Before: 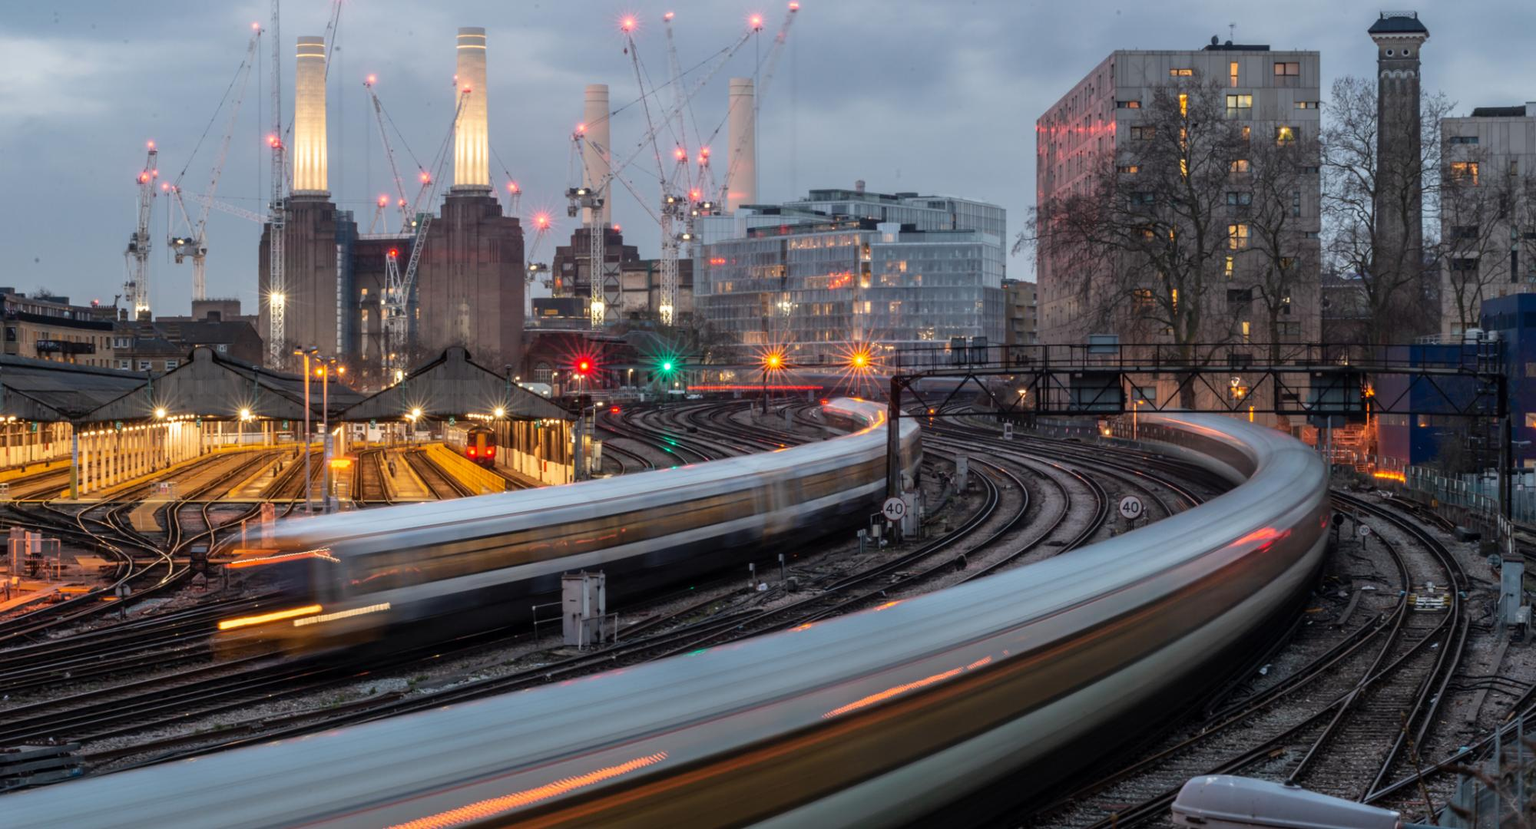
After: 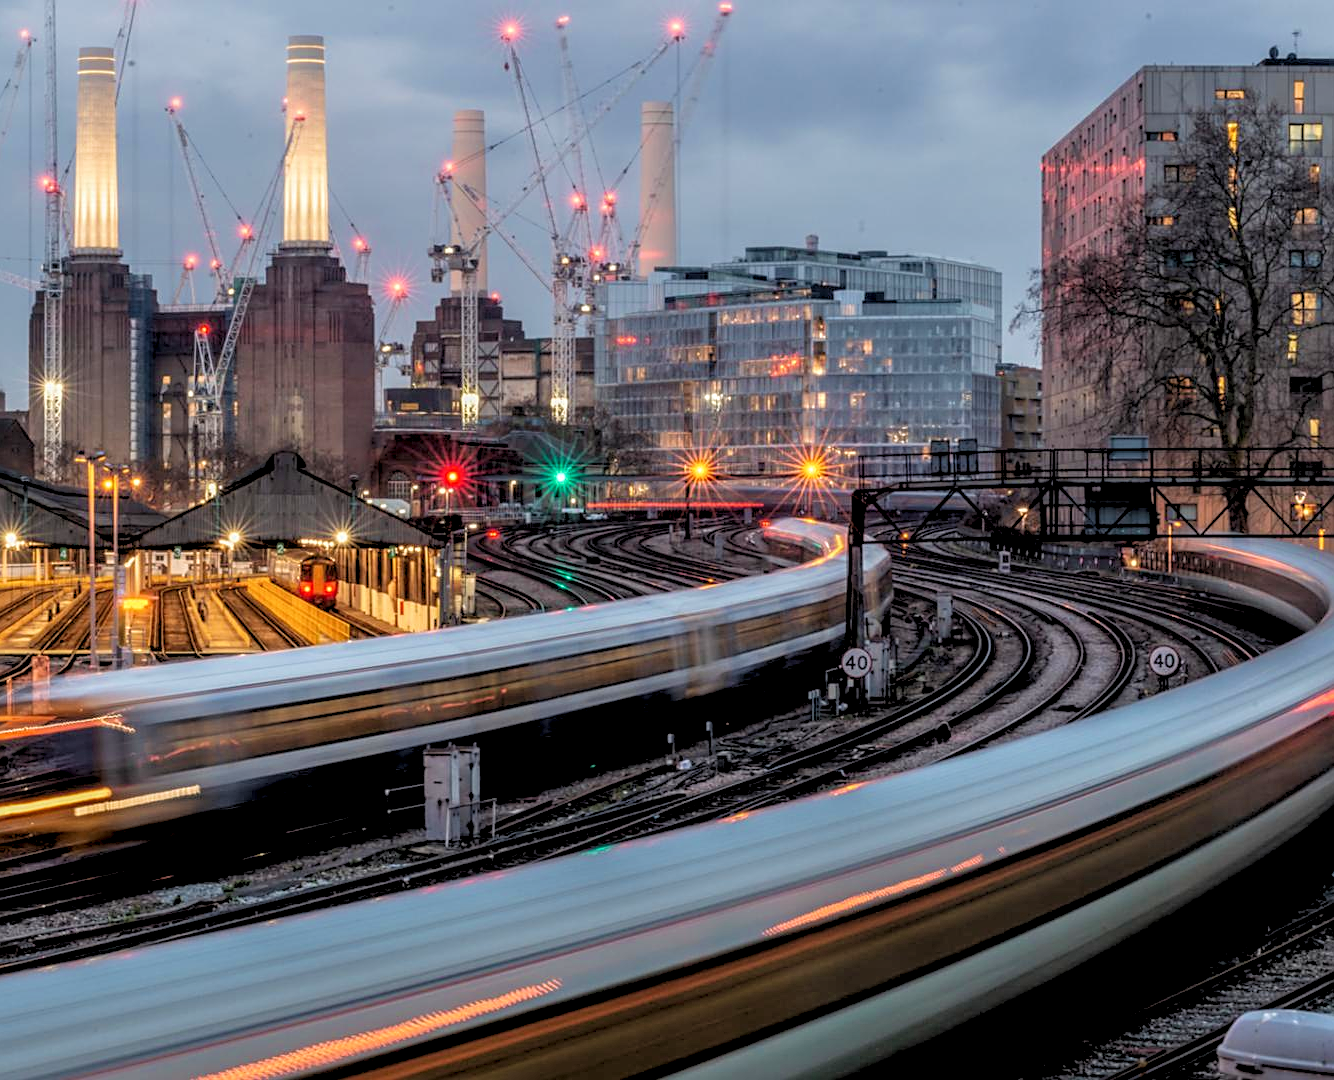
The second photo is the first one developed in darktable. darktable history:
sharpen: on, module defaults
crop and rotate: left 15.446%, right 17.836%
rgb levels: preserve colors sum RGB, levels [[0.038, 0.433, 0.934], [0, 0.5, 1], [0, 0.5, 1]]
velvia: on, module defaults
local contrast: detail 142%
rotate and perspective: crop left 0, crop top 0
exposure: exposure -0.064 EV, compensate highlight preservation false
